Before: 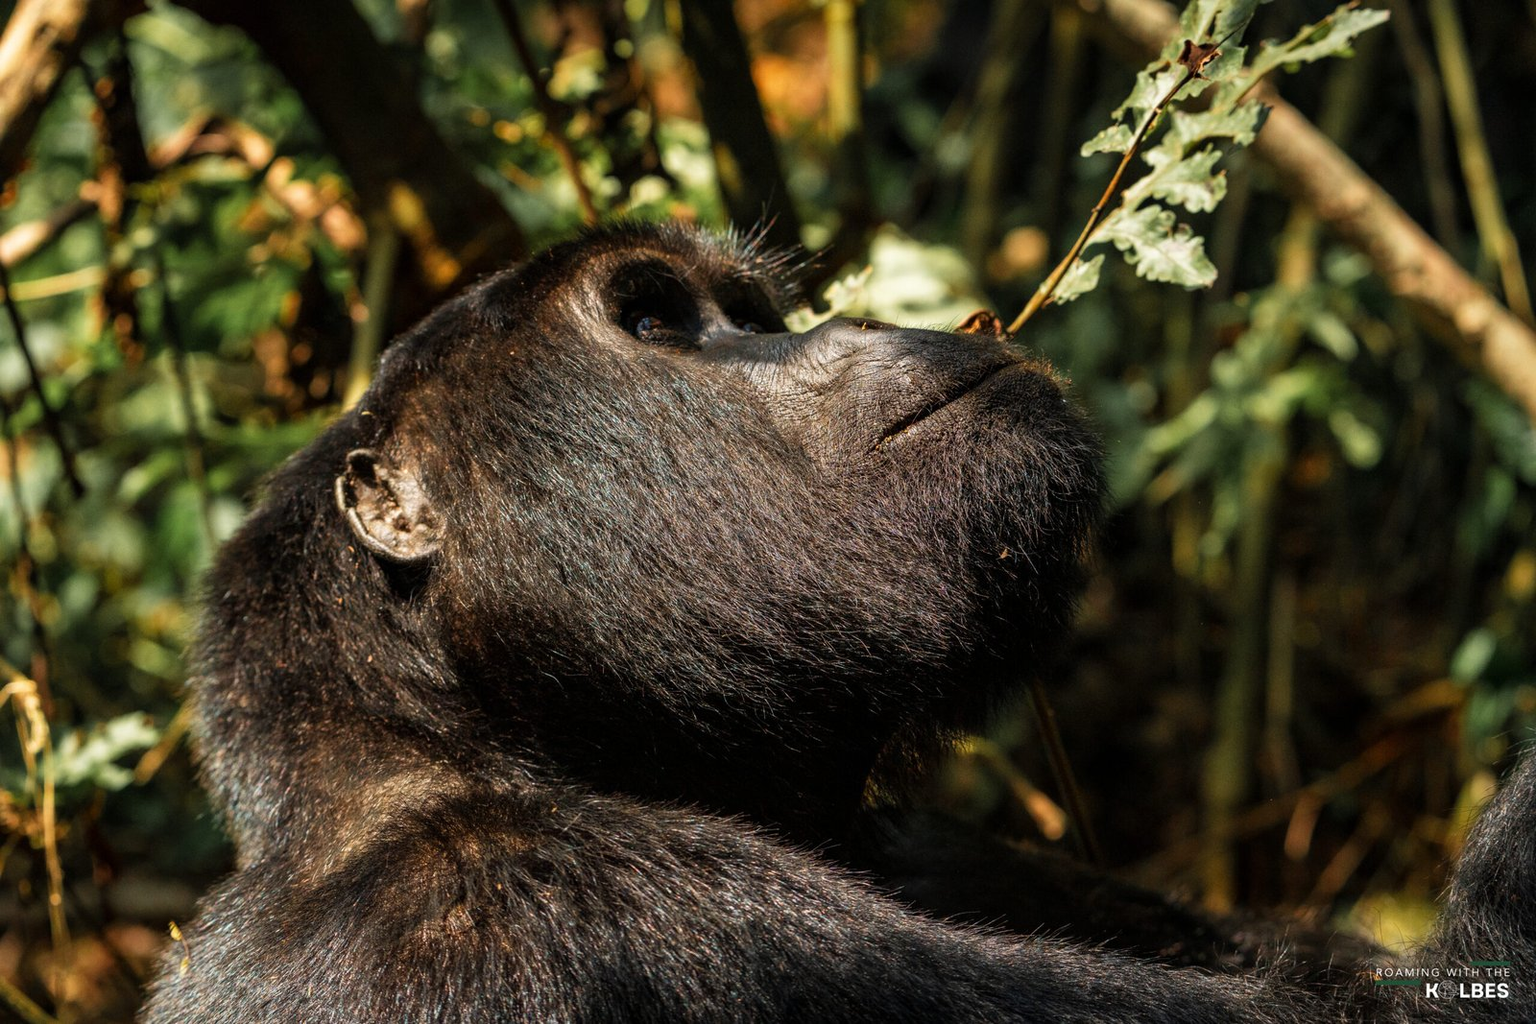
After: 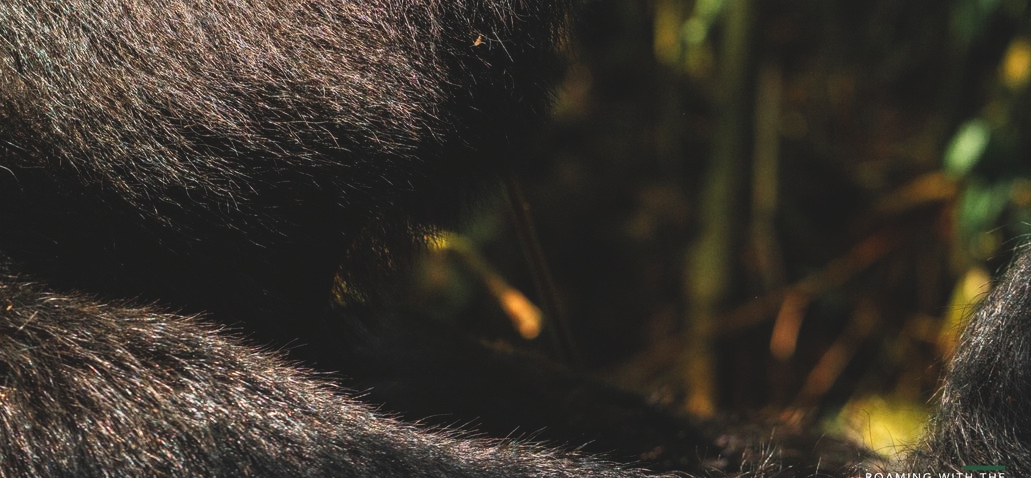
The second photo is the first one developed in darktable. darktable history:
exposure: black level correction -0.023, exposure -0.039 EV, compensate highlight preservation false
tone curve: curves: ch0 [(0, 0) (0.003, 0.016) (0.011, 0.016) (0.025, 0.016) (0.044, 0.017) (0.069, 0.026) (0.1, 0.044) (0.136, 0.074) (0.177, 0.121) (0.224, 0.183) (0.277, 0.248) (0.335, 0.326) (0.399, 0.413) (0.468, 0.511) (0.543, 0.612) (0.623, 0.717) (0.709, 0.818) (0.801, 0.911) (0.898, 0.979) (1, 1)], preserve colors none
crop and rotate: left 35.509%, top 50.238%, bottom 4.934%
